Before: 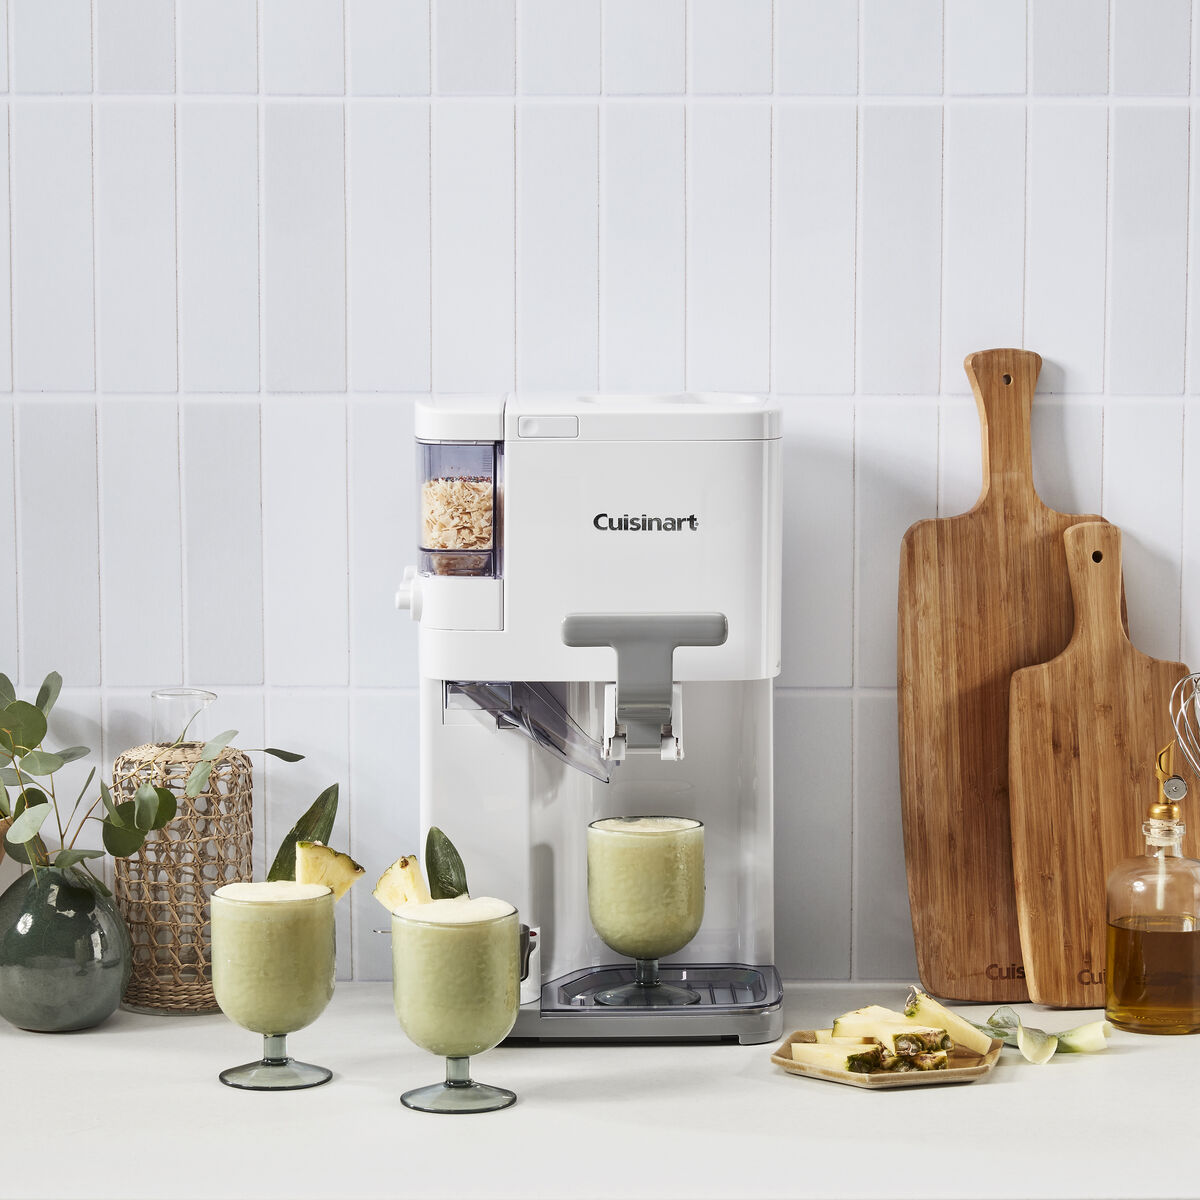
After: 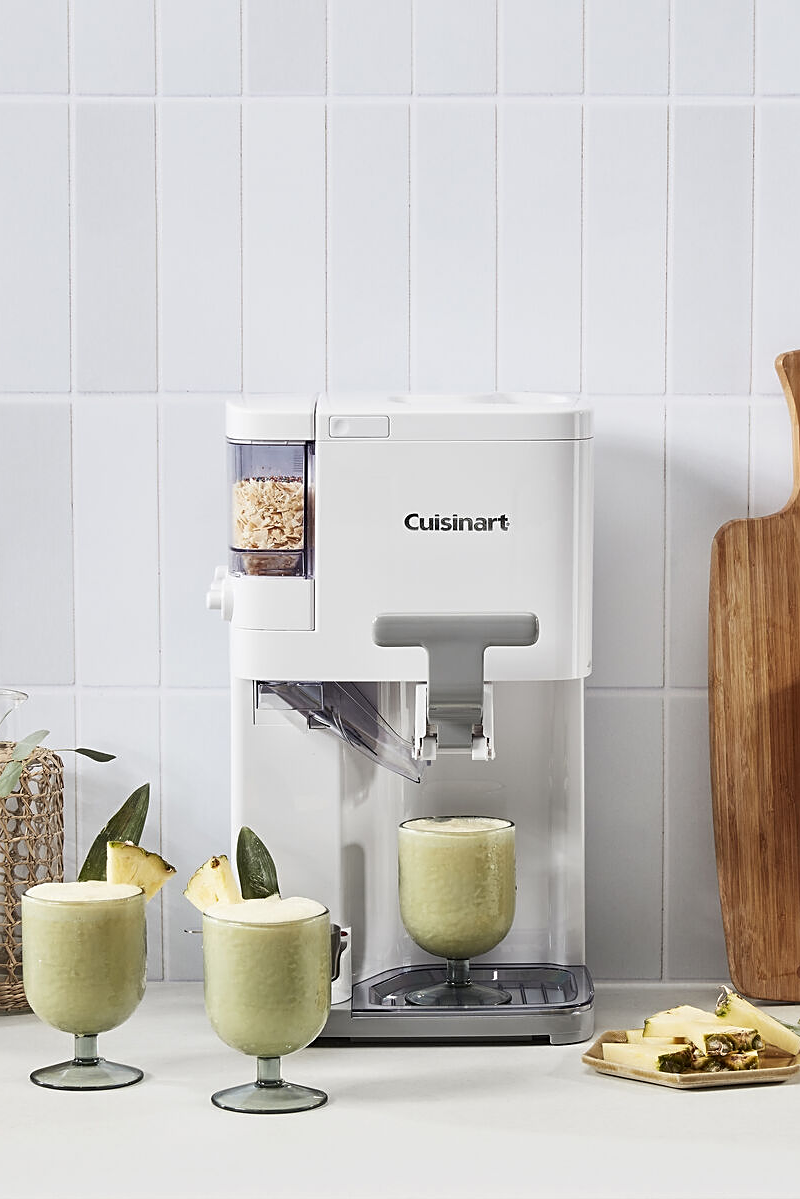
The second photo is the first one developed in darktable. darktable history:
sharpen: on, module defaults
crop and rotate: left 15.754%, right 17.579%
